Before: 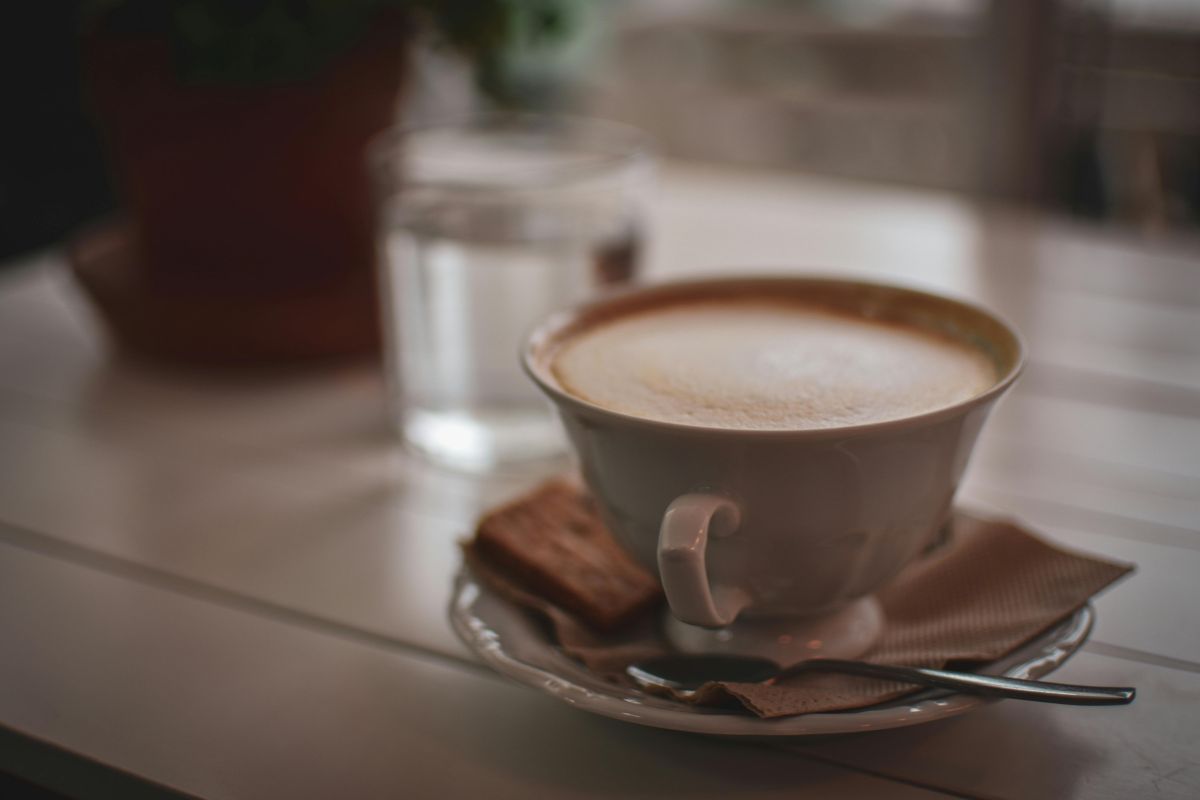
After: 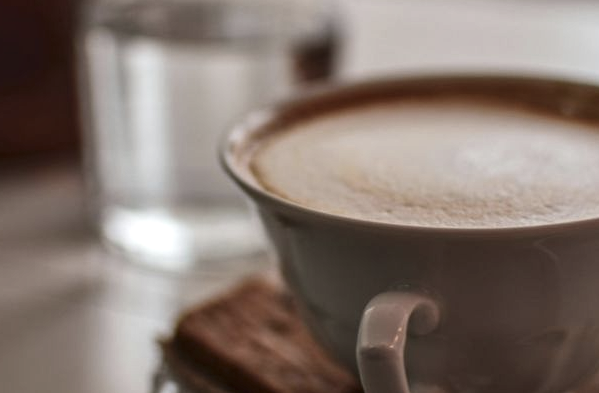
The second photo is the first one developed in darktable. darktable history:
tone equalizer: -7 EV 0.165 EV, -6 EV 0.128 EV, -5 EV 0.113 EV, -4 EV 0.033 EV, -2 EV -0.029 EV, -1 EV -0.027 EV, +0 EV -0.088 EV
crop: left 25.098%, top 25.372%, right 24.94%, bottom 25.385%
contrast brightness saturation: contrast 0.105, saturation -0.154
local contrast: detail 140%
